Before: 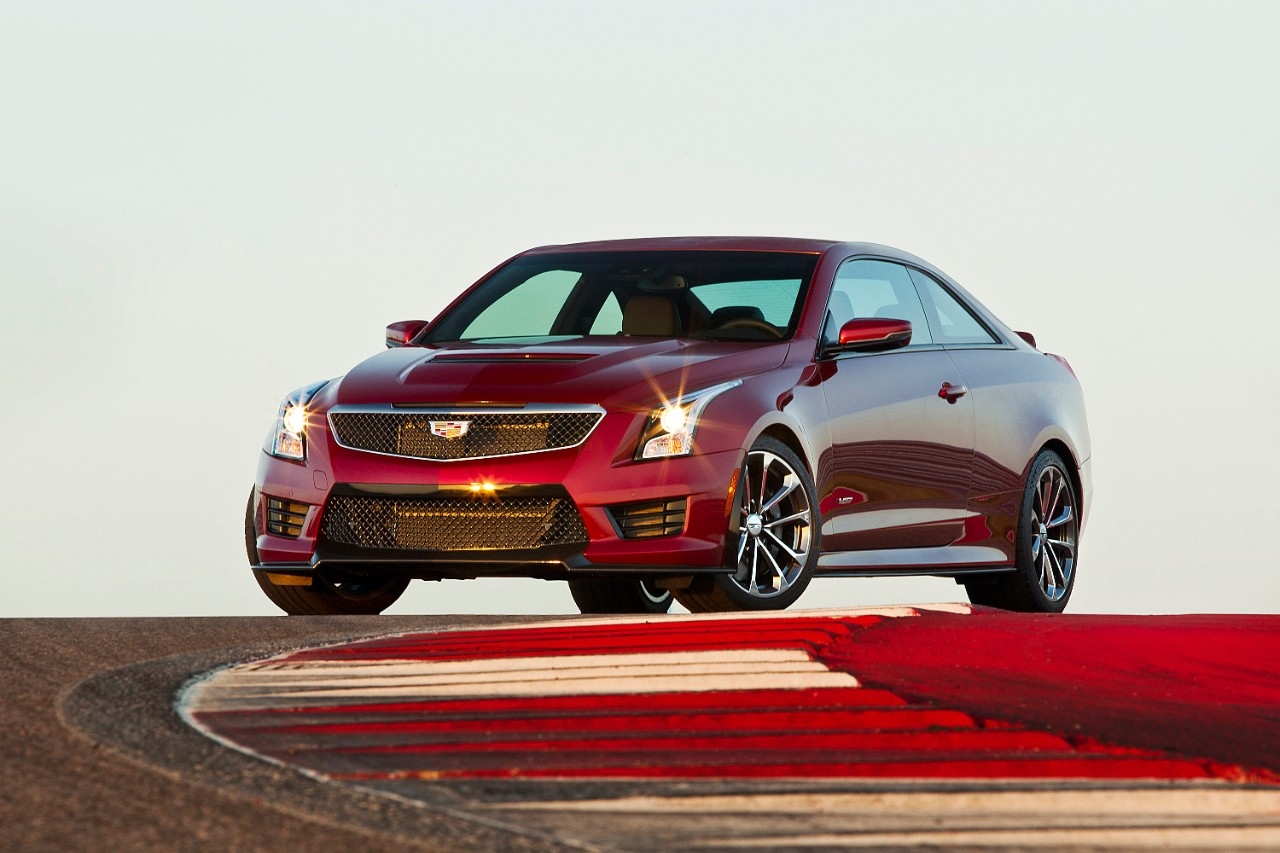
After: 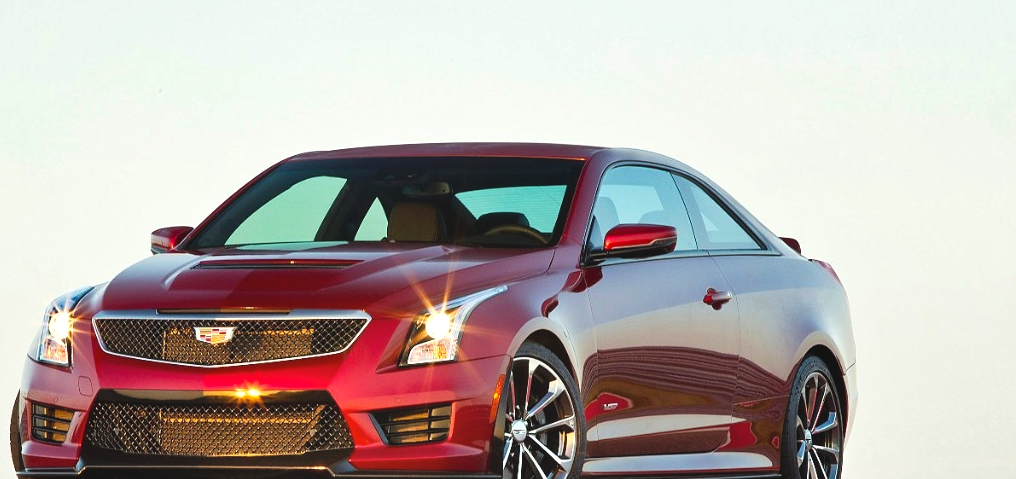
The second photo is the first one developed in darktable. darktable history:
tone equalizer: -8 EV -0.425 EV, -7 EV -0.386 EV, -6 EV -0.343 EV, -5 EV -0.246 EV, -3 EV 0.232 EV, -2 EV 0.33 EV, -1 EV 0.377 EV, +0 EV 0.429 EV
crop: left 18.411%, top 11.081%, right 2.191%, bottom 32.723%
shadows and highlights: soften with gaussian
contrast brightness saturation: contrast -0.093, brightness 0.055, saturation 0.084
